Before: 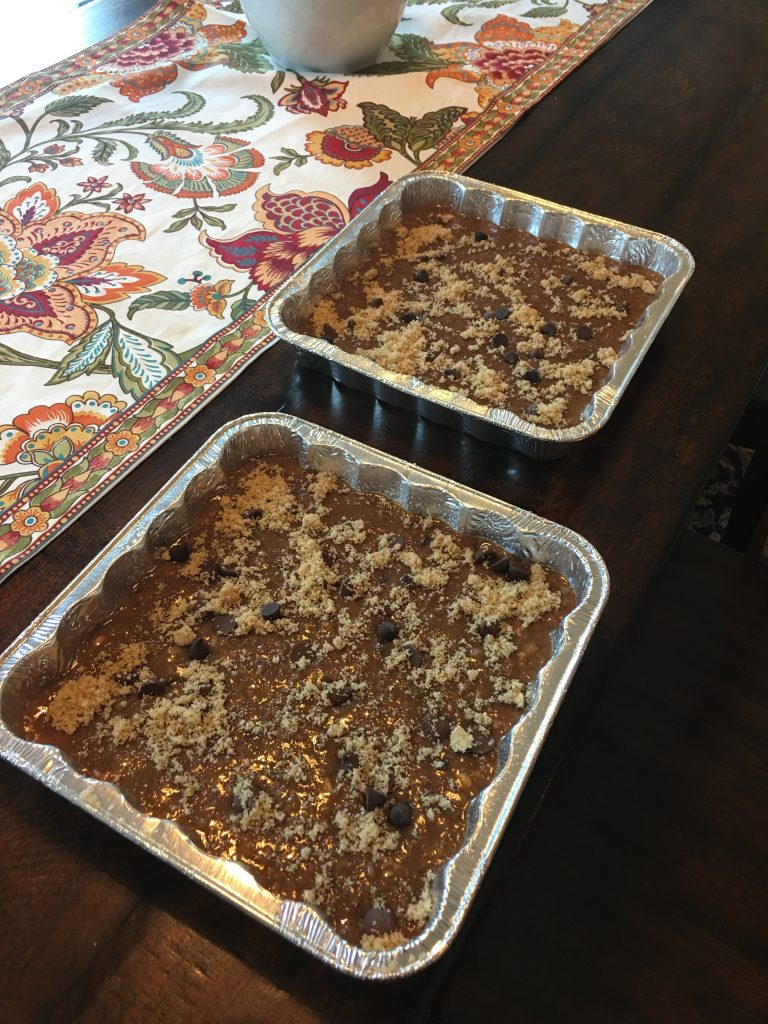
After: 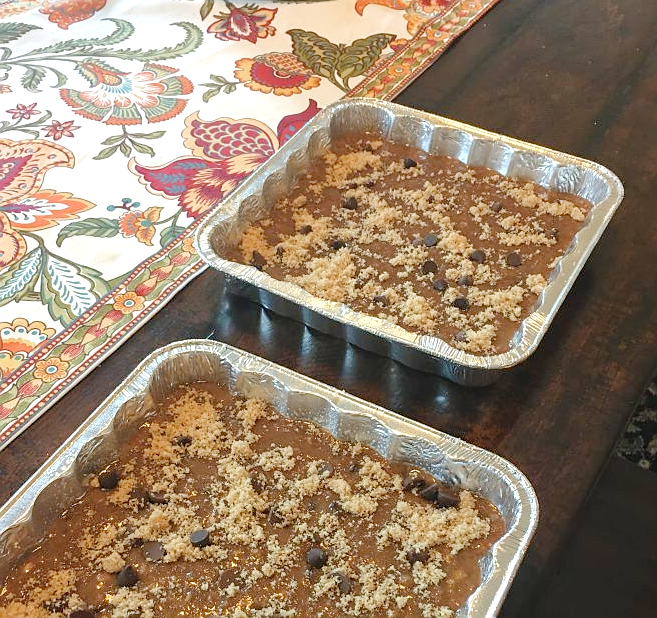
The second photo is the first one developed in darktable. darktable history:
exposure: exposure 0.7 EV, compensate highlight preservation false
tone equalizer: -8 EV 0.25 EV, -7 EV 0.417 EV, -6 EV 0.417 EV, -5 EV 0.25 EV, -3 EV -0.25 EV, -2 EV -0.417 EV, -1 EV -0.417 EV, +0 EV -0.25 EV, edges refinement/feathering 500, mask exposure compensation -1.57 EV, preserve details guided filter
tone curve: curves: ch0 [(0, 0) (0.003, 0.004) (0.011, 0.015) (0.025, 0.033) (0.044, 0.059) (0.069, 0.093) (0.1, 0.133) (0.136, 0.182) (0.177, 0.237) (0.224, 0.3) (0.277, 0.369) (0.335, 0.437) (0.399, 0.511) (0.468, 0.584) (0.543, 0.656) (0.623, 0.729) (0.709, 0.8) (0.801, 0.872) (0.898, 0.935) (1, 1)], preserve colors none
sharpen: radius 0.969, amount 0.604
crop and rotate: left 9.345%, top 7.22%, right 4.982%, bottom 32.331%
